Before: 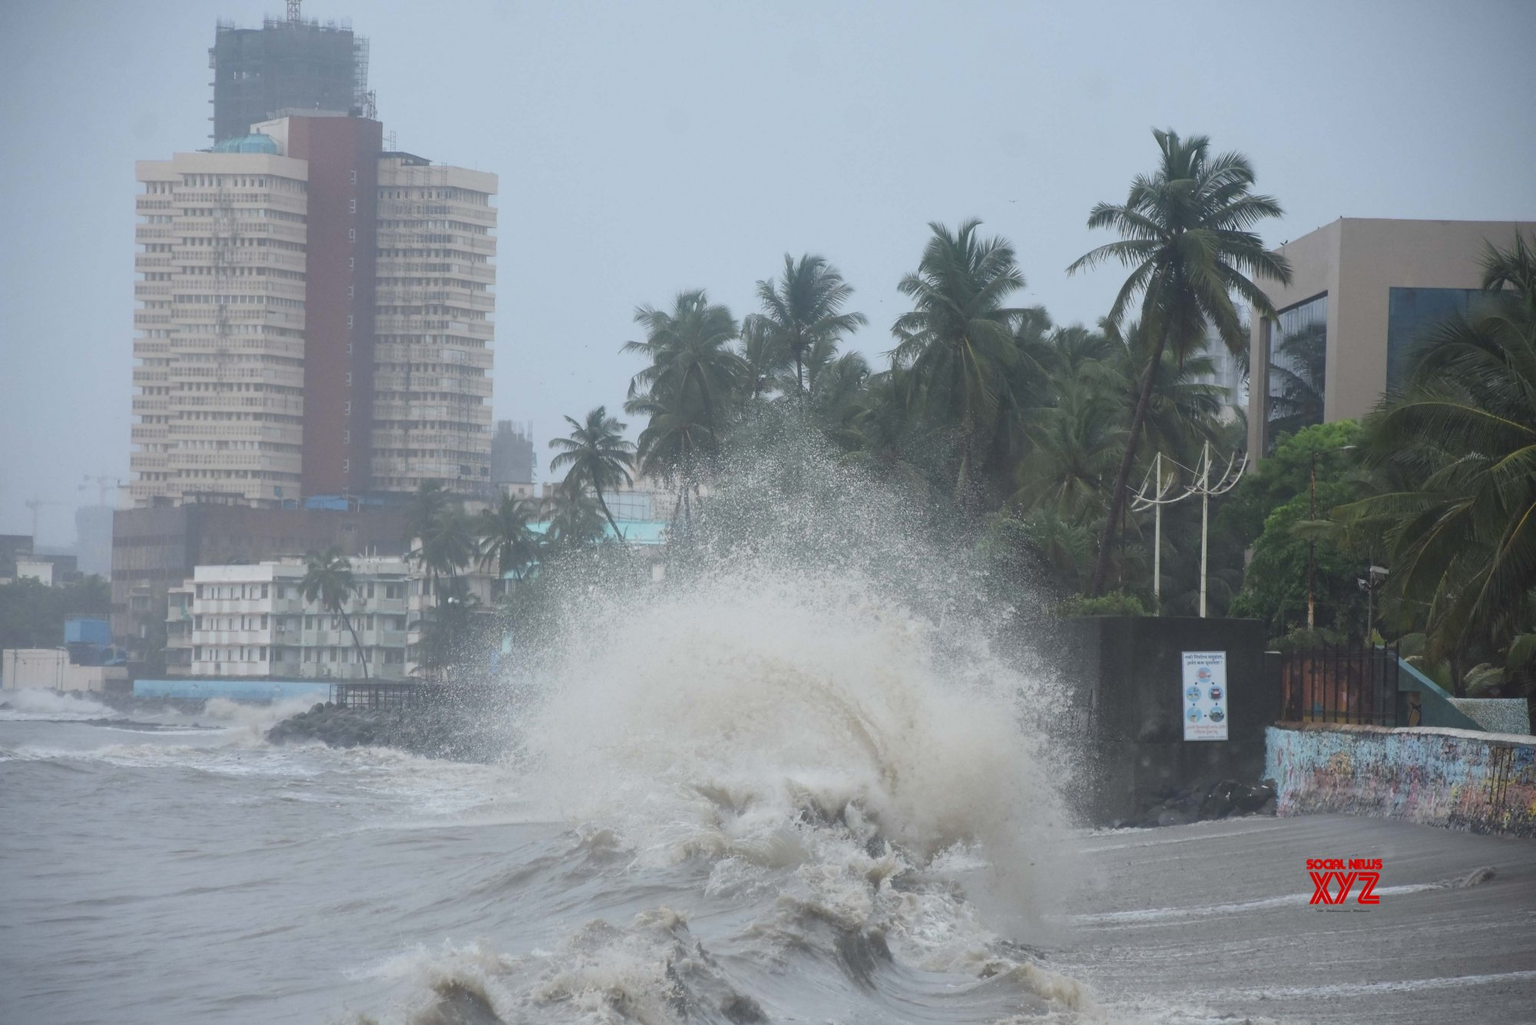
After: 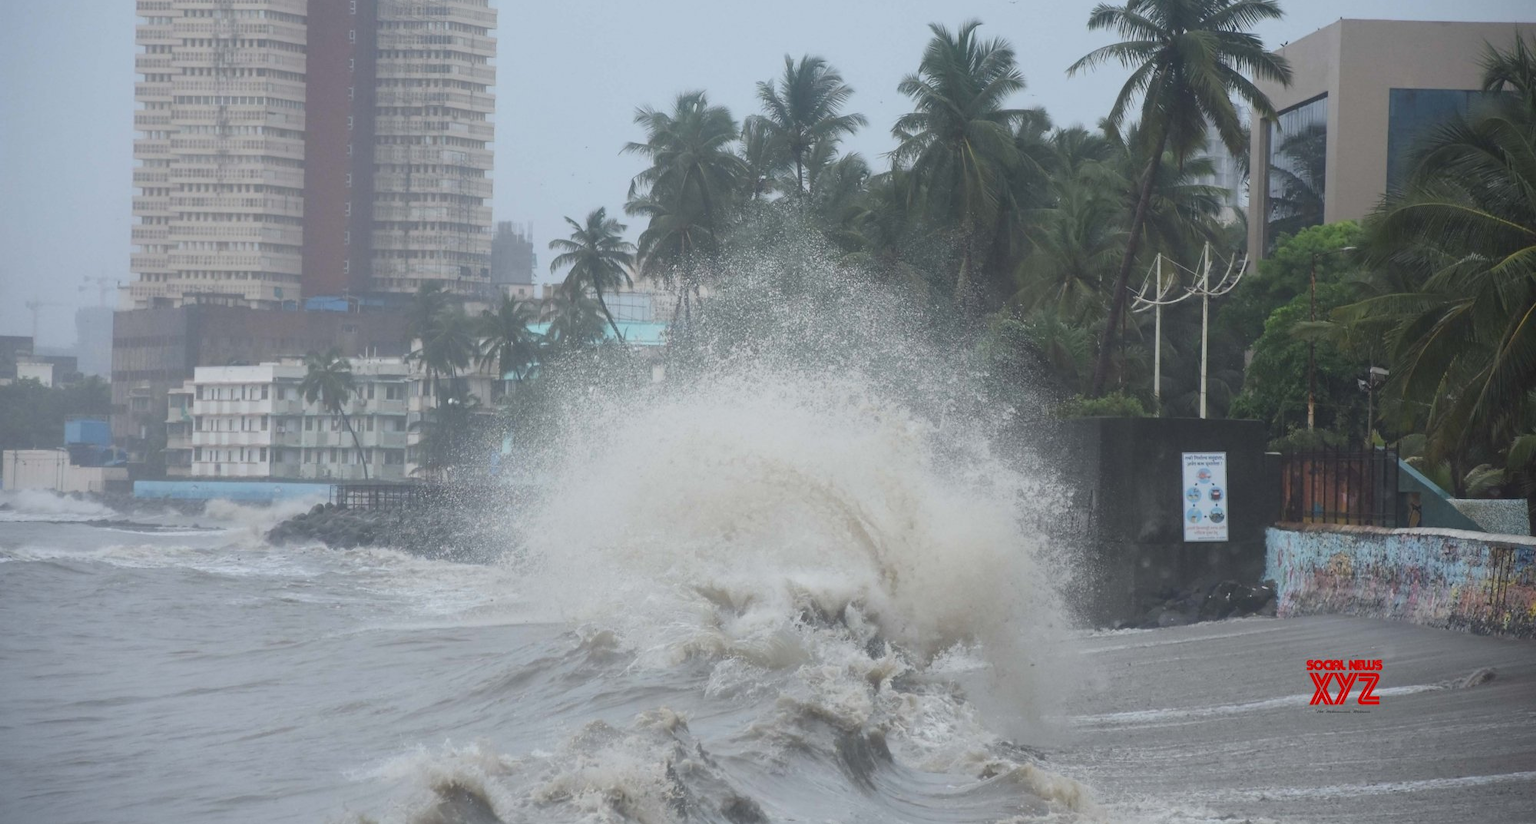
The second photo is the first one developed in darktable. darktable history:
crop and rotate: top 19.481%
